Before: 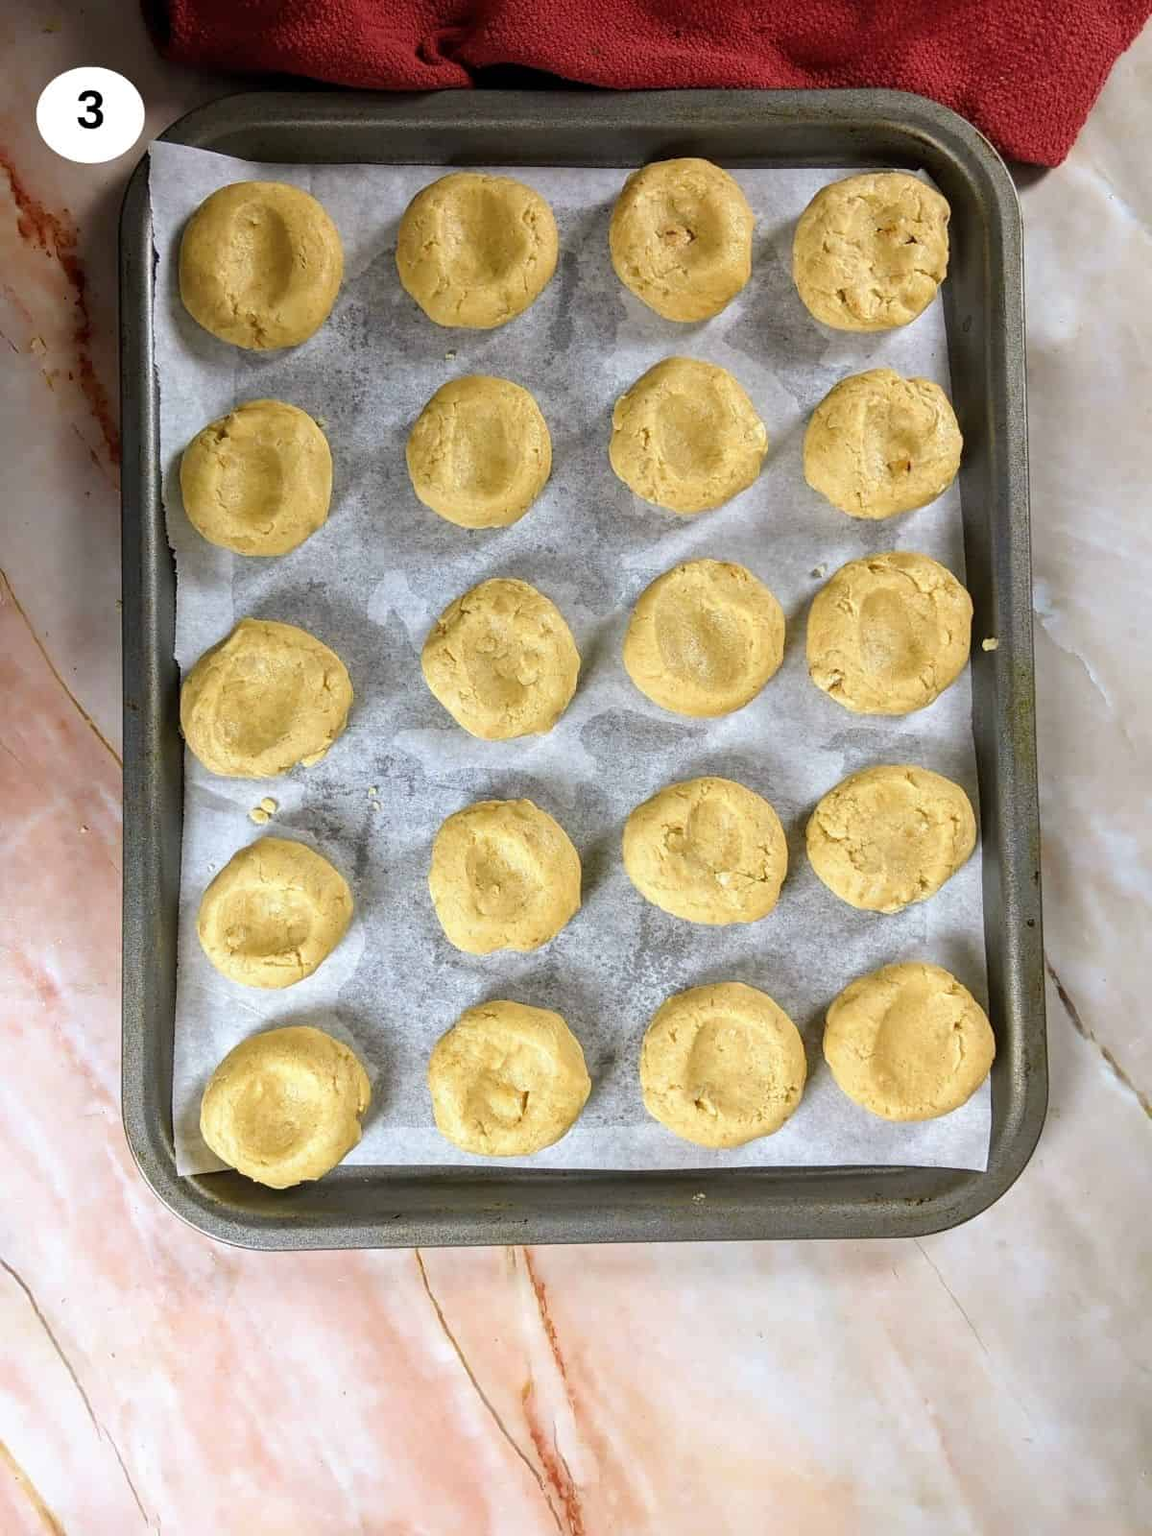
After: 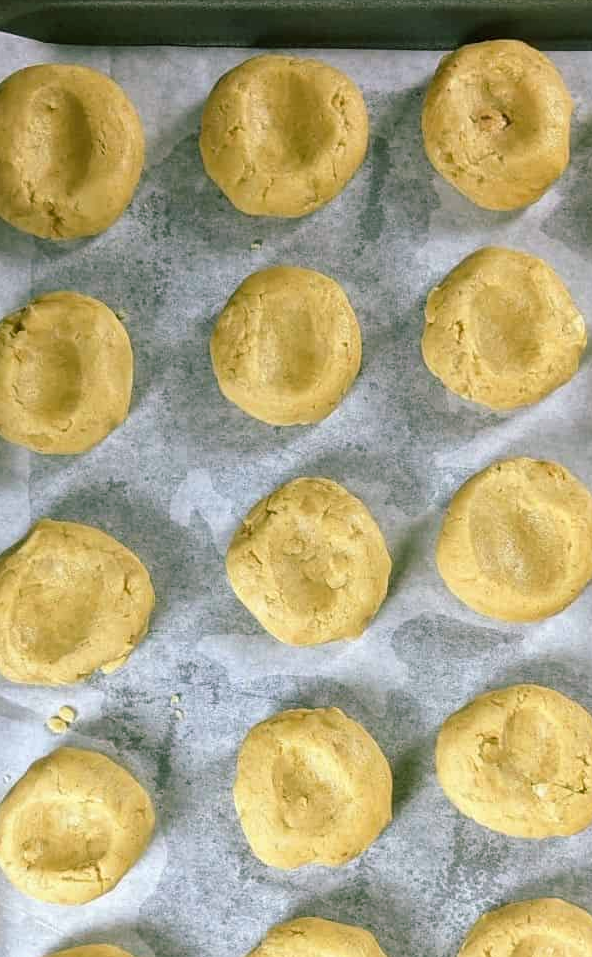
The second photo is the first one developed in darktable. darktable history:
crop: left 17.774%, top 7.829%, right 32.875%, bottom 32.349%
color balance rgb: shadows lift › chroma 12.034%, shadows lift › hue 133.02°, perceptual saturation grading › global saturation 2.282%
